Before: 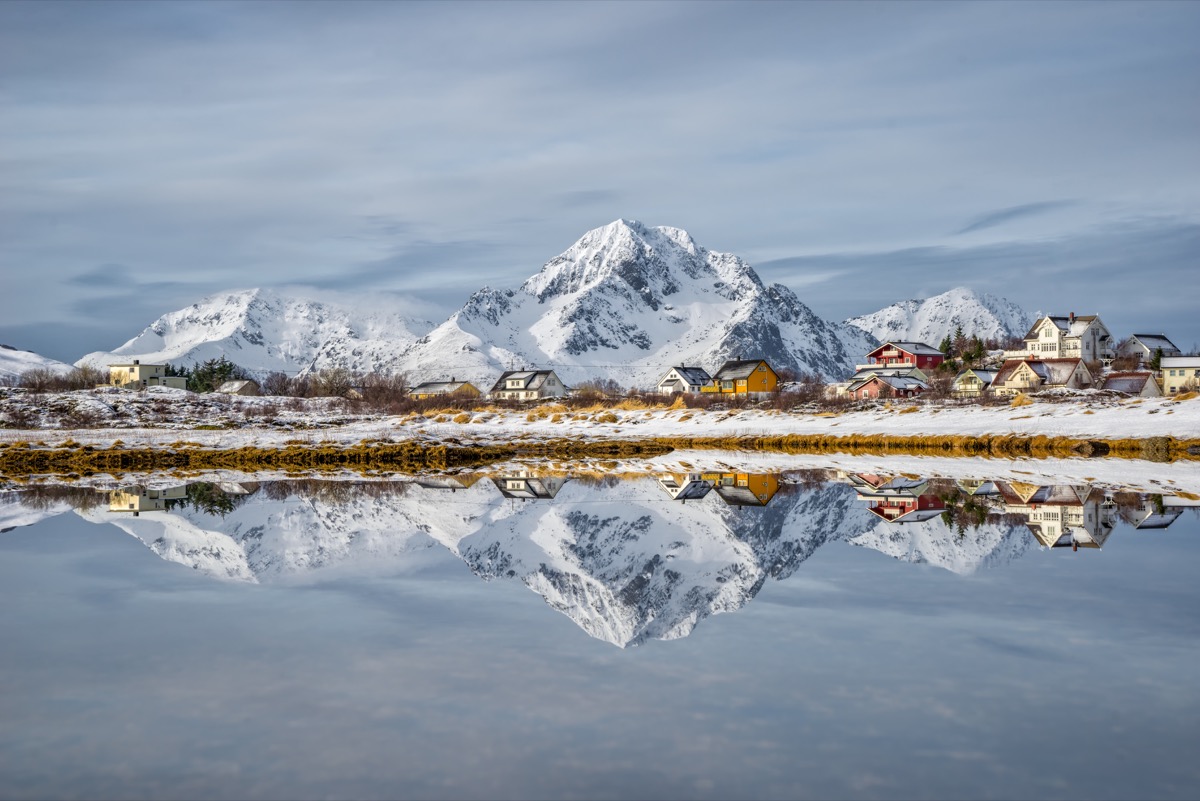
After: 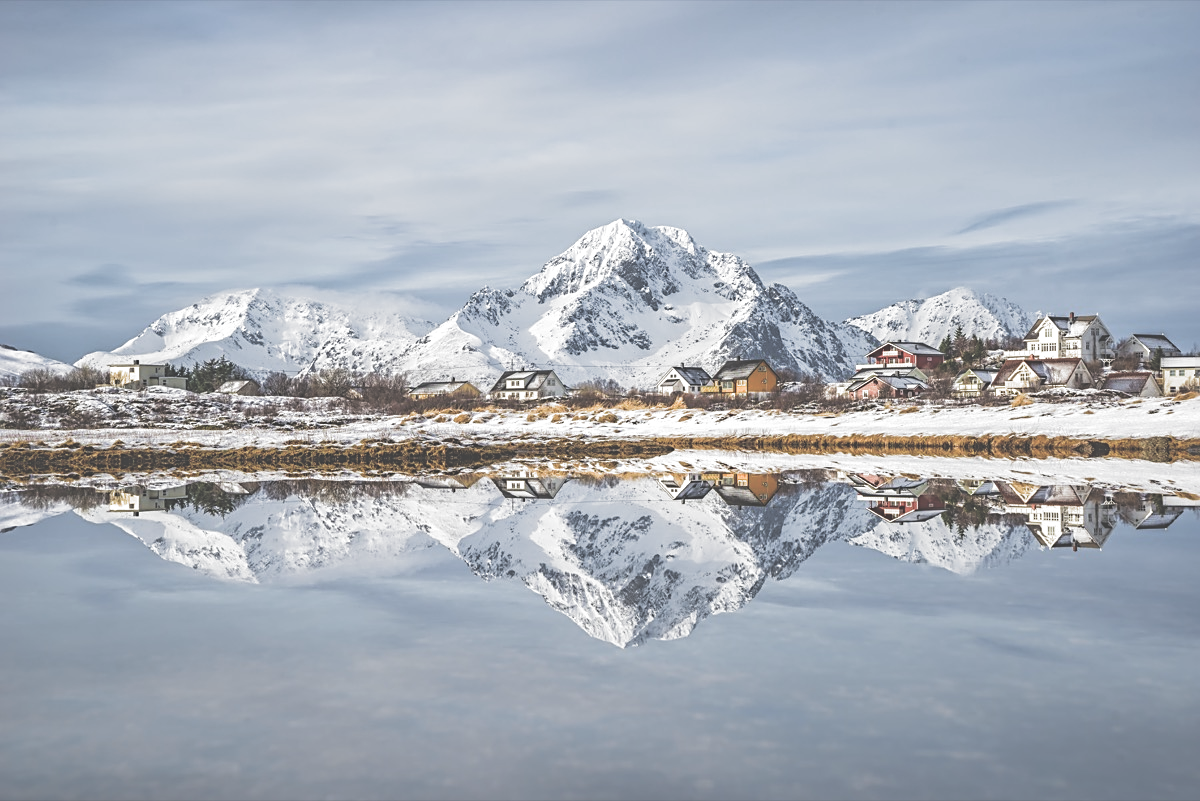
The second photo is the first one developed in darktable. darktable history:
sharpen: on, module defaults
filmic rgb: black relative exposure -8.2 EV, white relative exposure 2.2 EV, threshold 3 EV, hardness 7.11, latitude 75%, contrast 1.325, highlights saturation mix -2%, shadows ↔ highlights balance 30%, preserve chrominance RGB euclidean norm, color science v5 (2021), contrast in shadows safe, contrast in highlights safe, enable highlight reconstruction true
exposure: black level correction -0.087, compensate highlight preservation false
